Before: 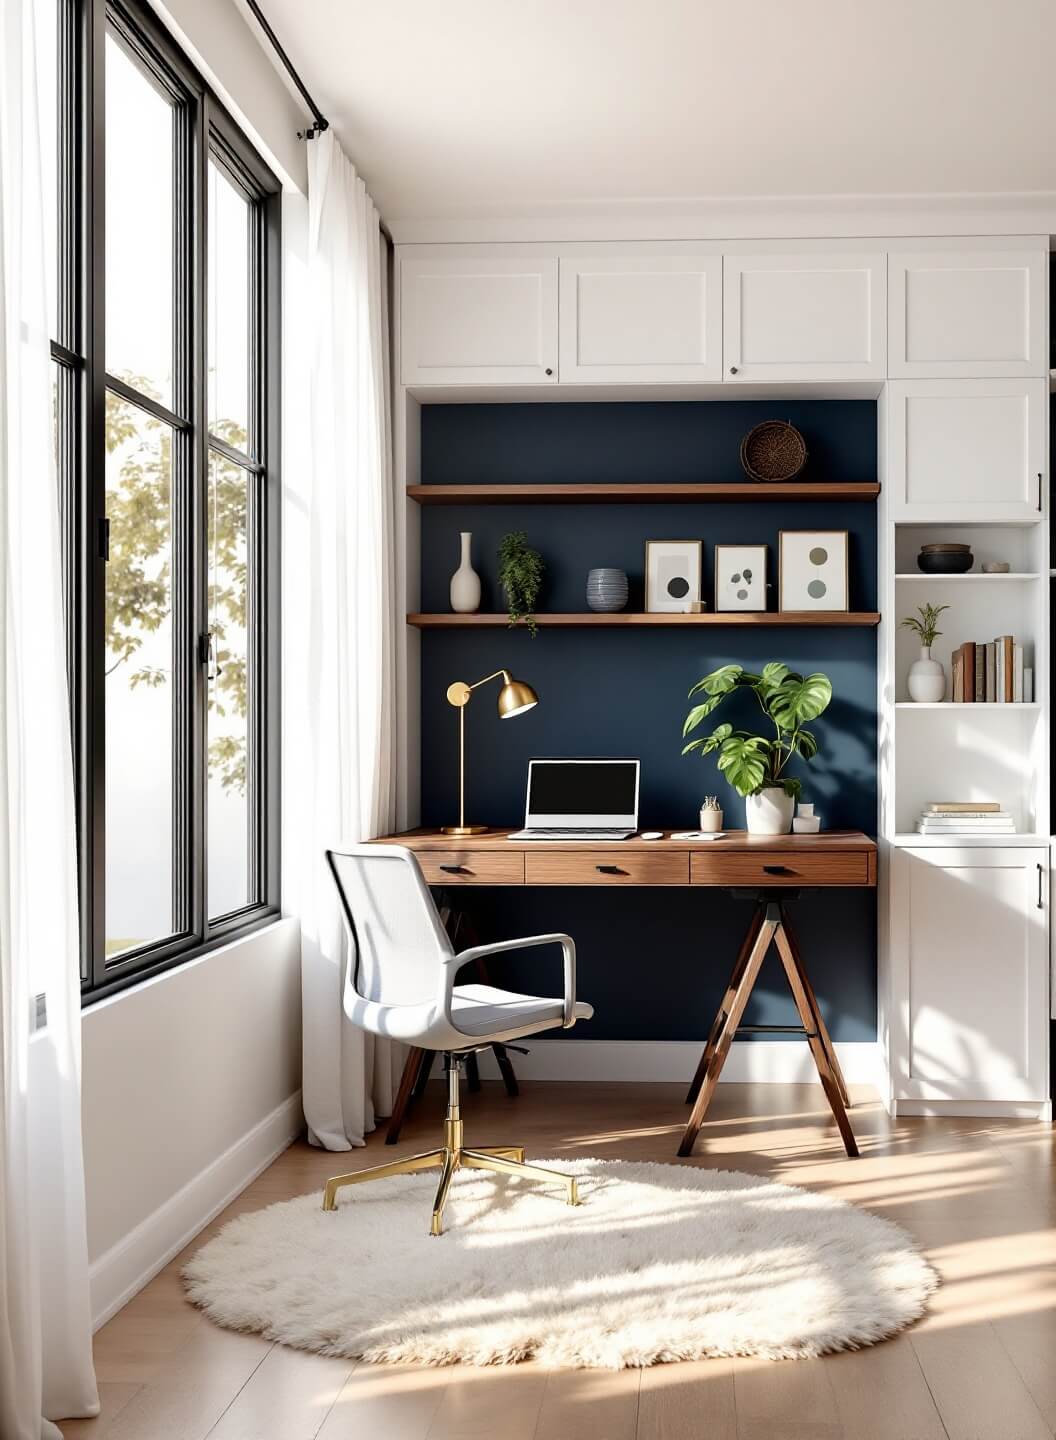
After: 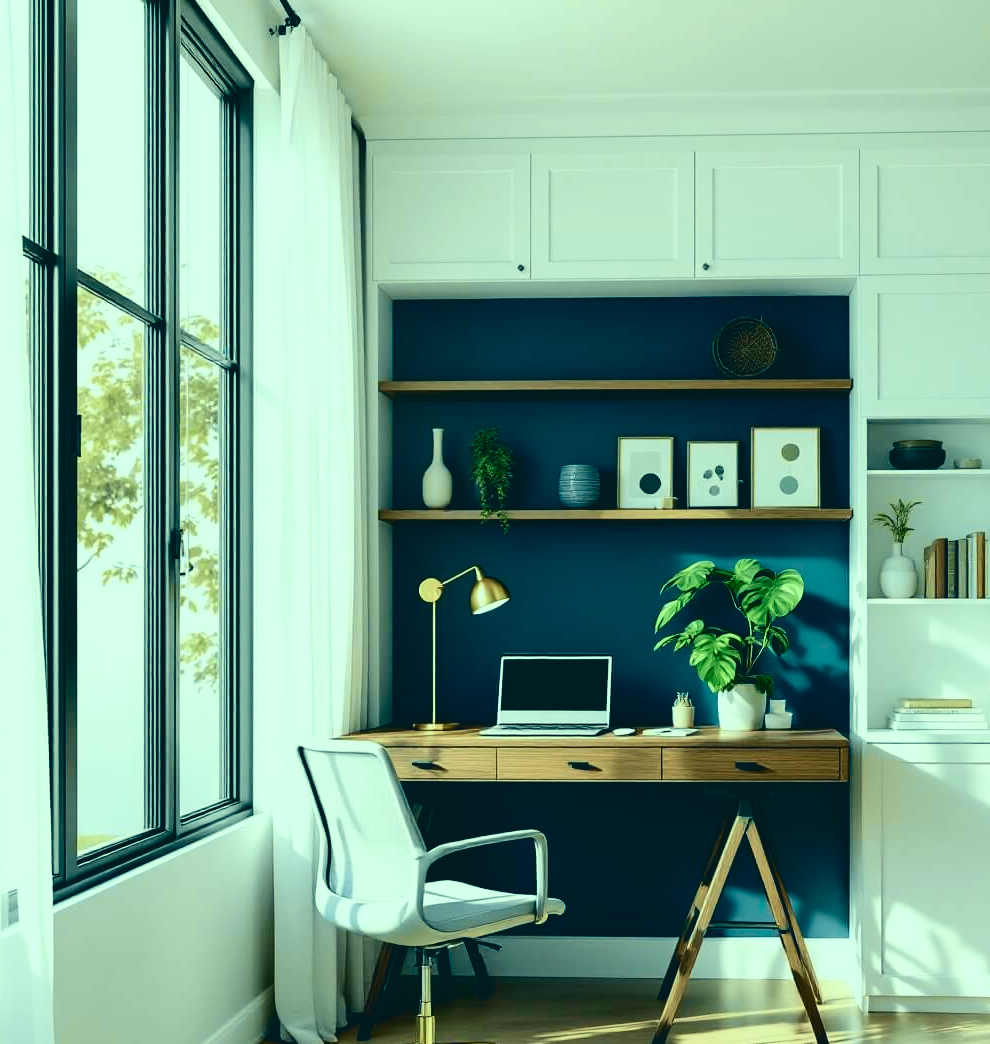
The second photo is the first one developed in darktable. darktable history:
crop: left 2.737%, top 7.287%, right 3.421%, bottom 20.179%
tone curve: curves: ch0 [(0, 0.046) (0.037, 0.056) (0.176, 0.162) (0.33, 0.331) (0.432, 0.475) (0.601, 0.665) (0.843, 0.876) (1, 1)]; ch1 [(0, 0) (0.339, 0.349) (0.445, 0.42) (0.476, 0.47) (0.497, 0.492) (0.523, 0.514) (0.557, 0.558) (0.632, 0.615) (0.728, 0.746) (1, 1)]; ch2 [(0, 0) (0.327, 0.324) (0.417, 0.44) (0.46, 0.453) (0.502, 0.495) (0.526, 0.52) (0.54, 0.55) (0.606, 0.626) (0.745, 0.704) (1, 1)], color space Lab, independent channels, preserve colors none
color balance rgb: global vibrance 20%
color correction: highlights a* -20.08, highlights b* 9.8, shadows a* -20.4, shadows b* -10.76
